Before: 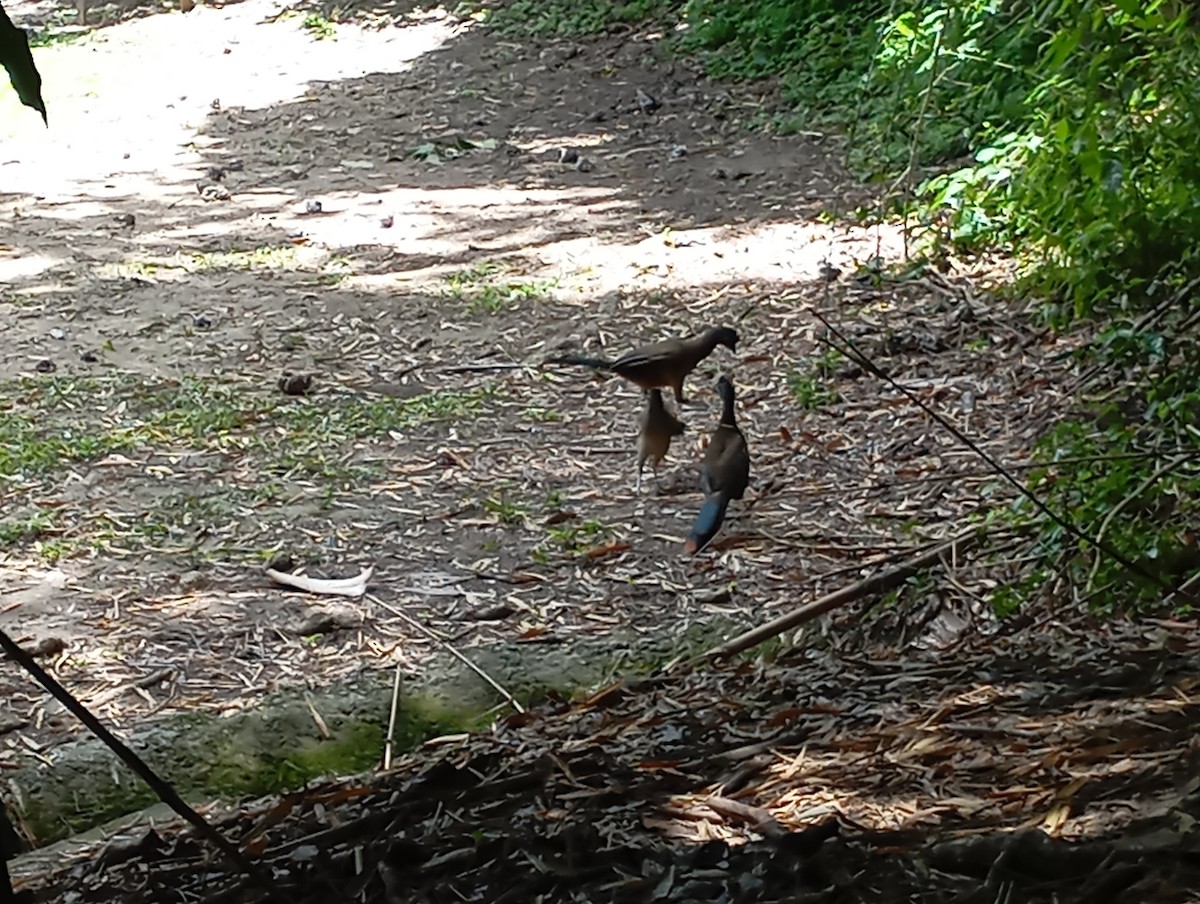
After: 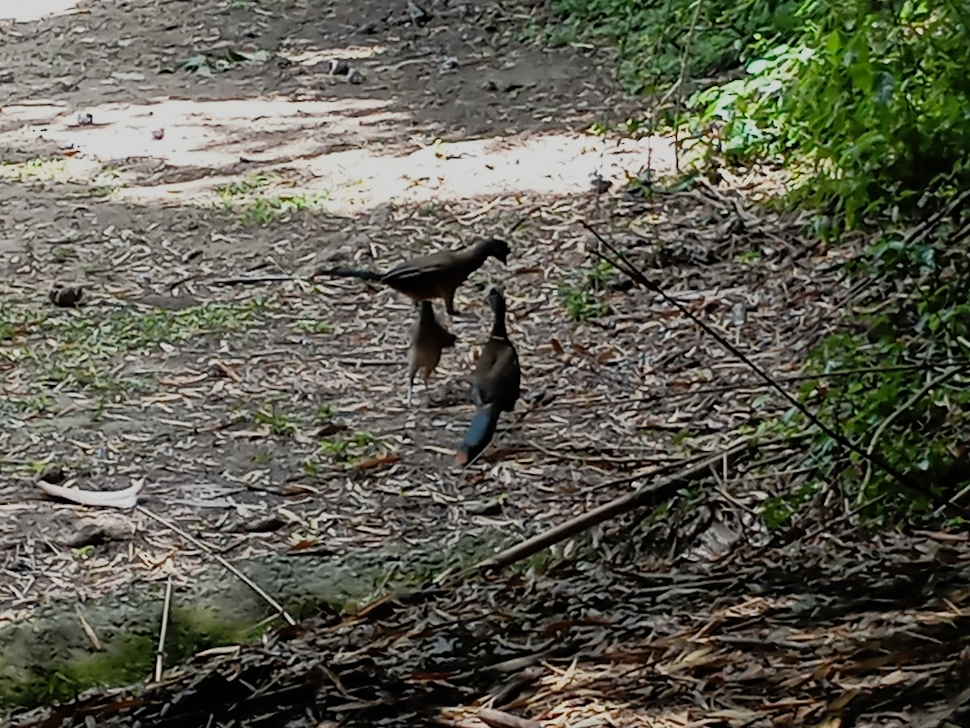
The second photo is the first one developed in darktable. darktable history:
crop: left 19.084%, top 9.755%, right 0.001%, bottom 9.626%
filmic rgb: black relative exposure -7.65 EV, white relative exposure 4.56 EV, hardness 3.61
